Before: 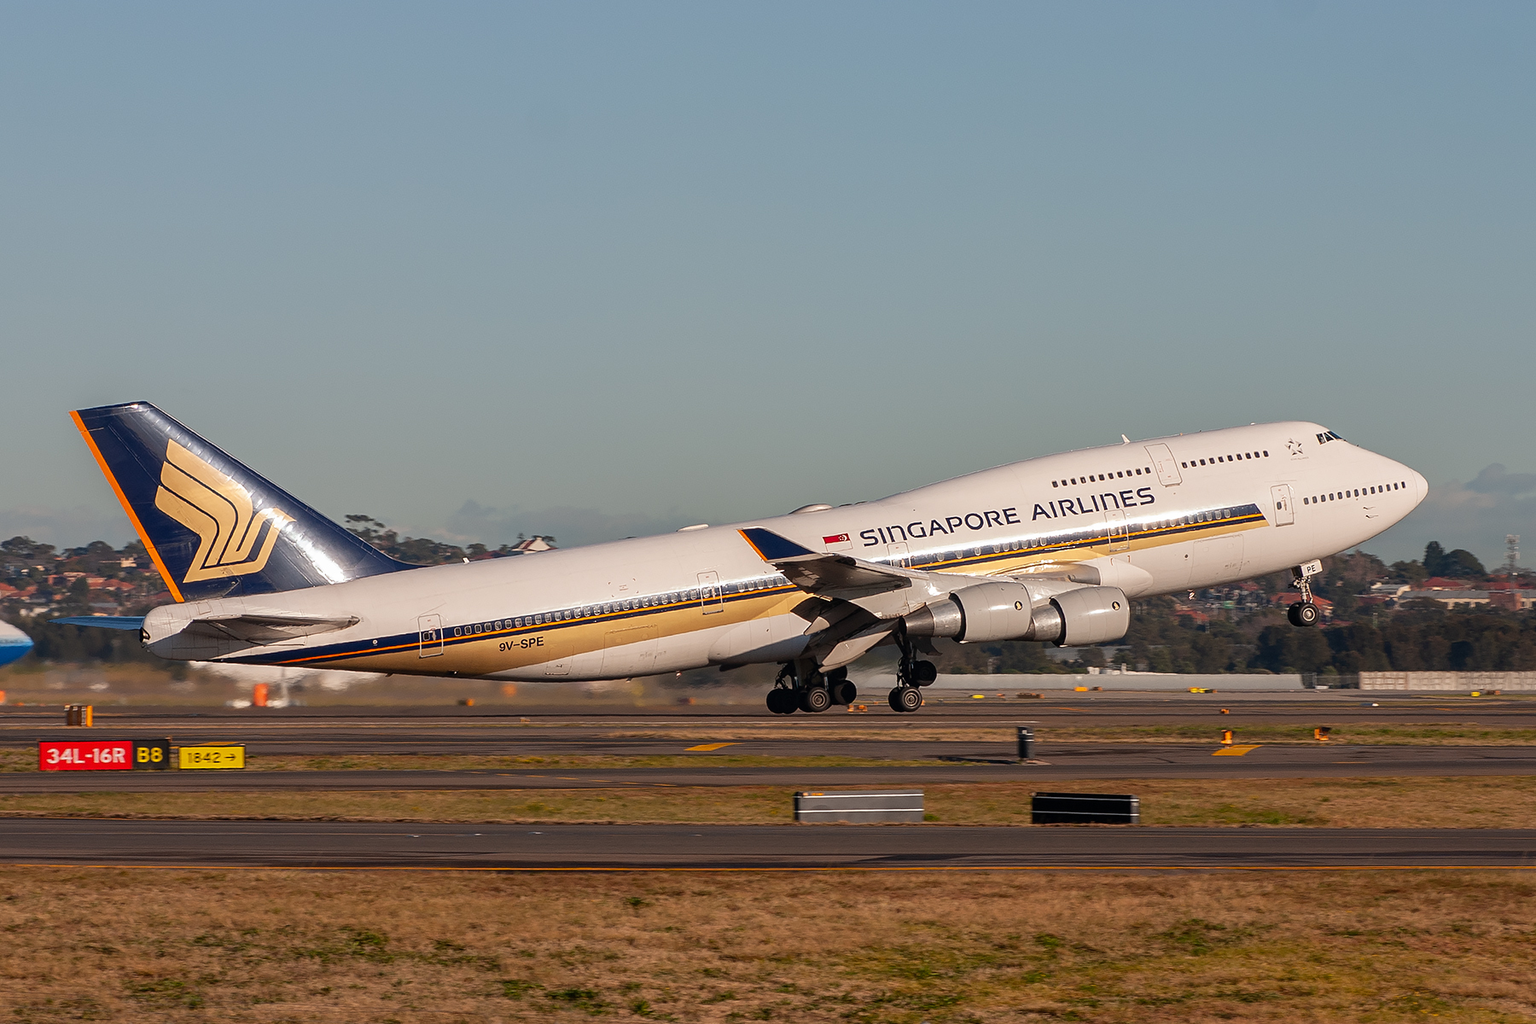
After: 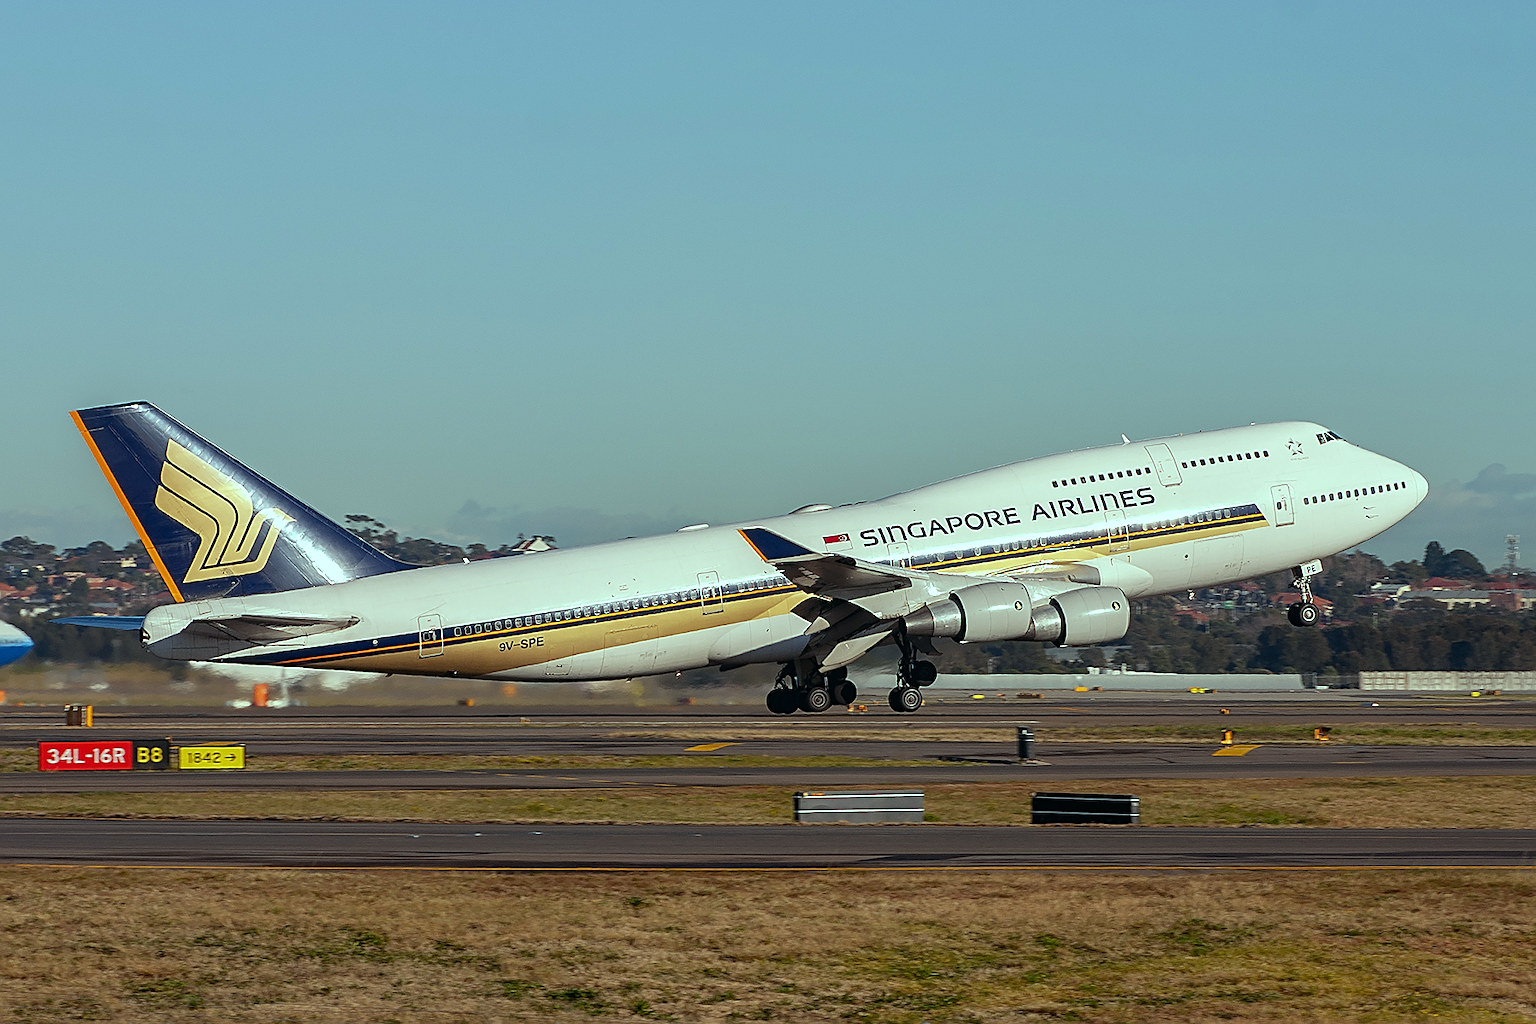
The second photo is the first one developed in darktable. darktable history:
sharpen: on, module defaults
color balance: mode lift, gamma, gain (sRGB), lift [0.997, 0.979, 1.021, 1.011], gamma [1, 1.084, 0.916, 0.998], gain [1, 0.87, 1.13, 1.101], contrast 4.55%, contrast fulcrum 38.24%, output saturation 104.09%
